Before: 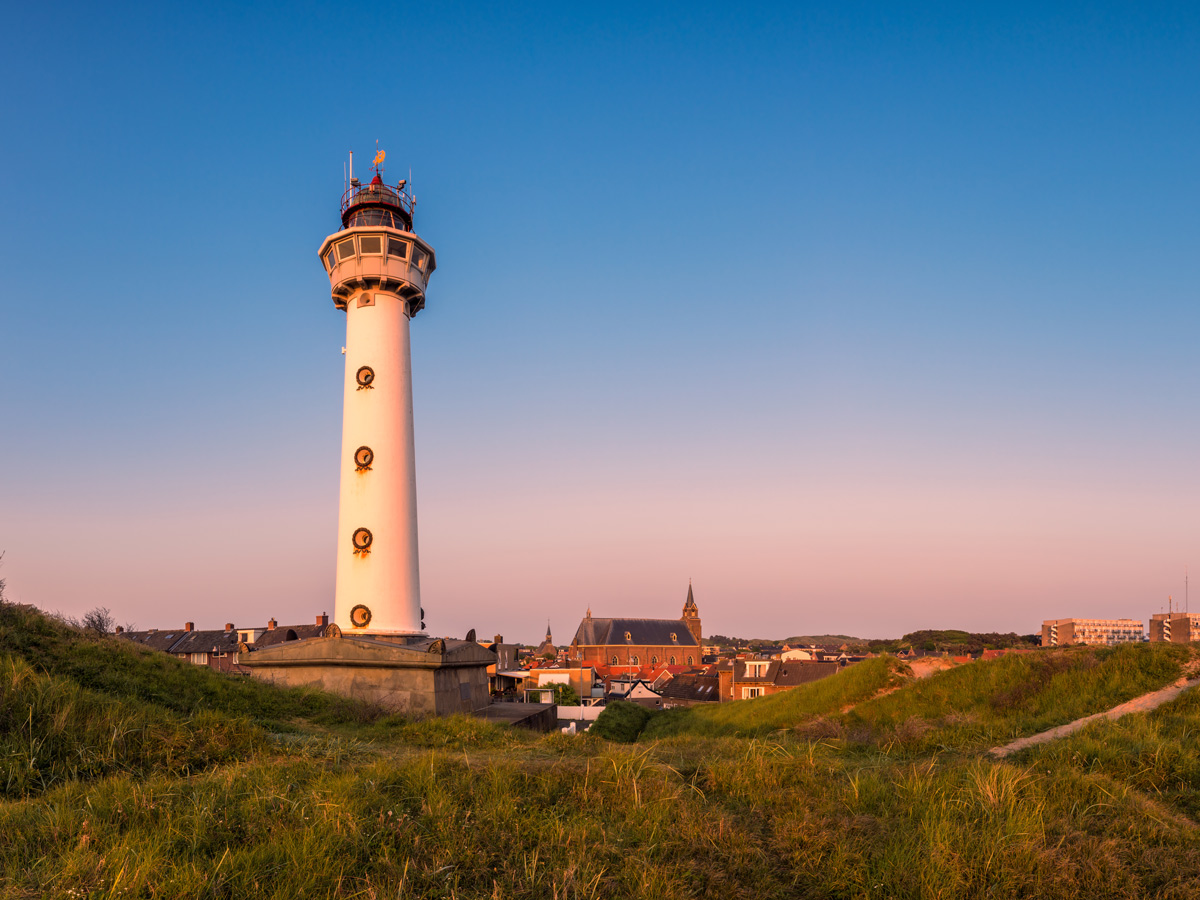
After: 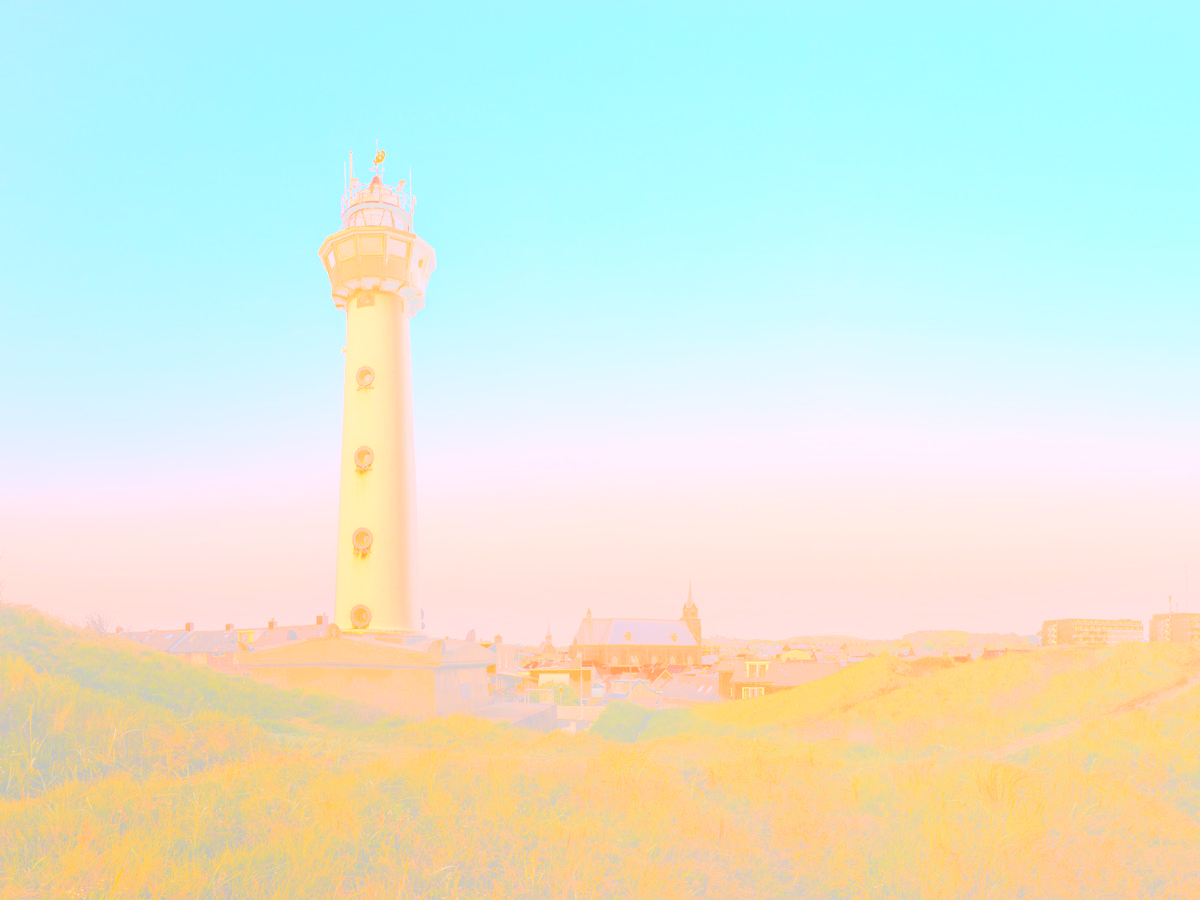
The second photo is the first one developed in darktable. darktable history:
contrast brightness saturation: contrast -0.19, saturation 0.19
bloom: size 70%, threshold 25%, strength 70%
